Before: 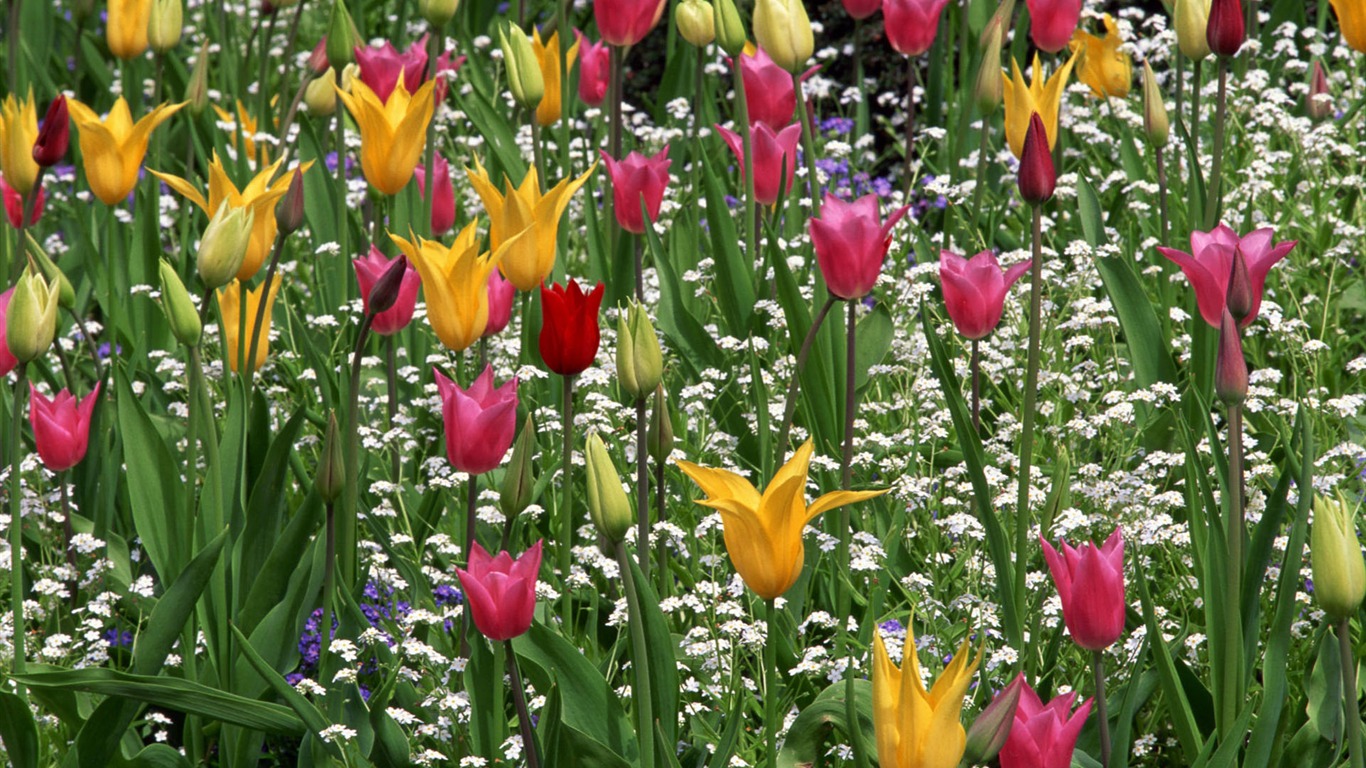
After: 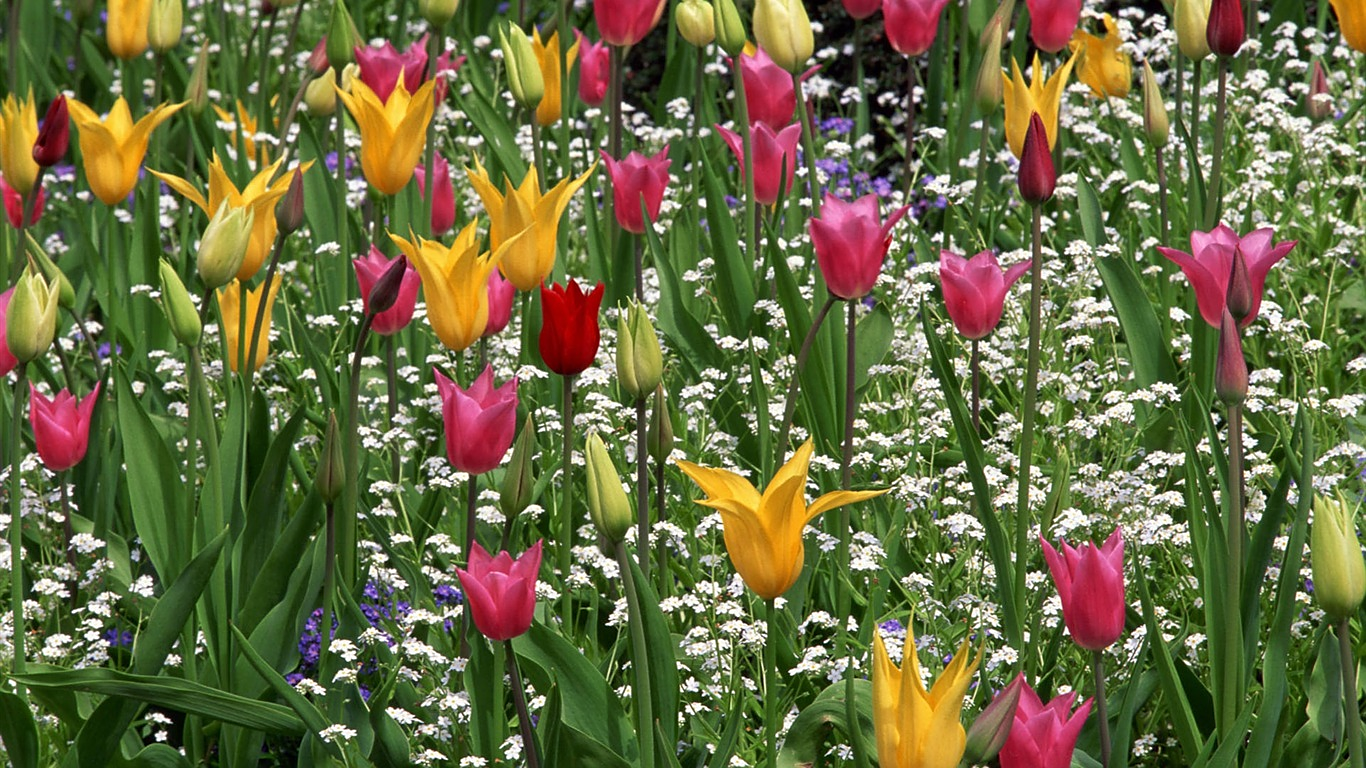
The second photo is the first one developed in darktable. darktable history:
sharpen: radius 1.052
